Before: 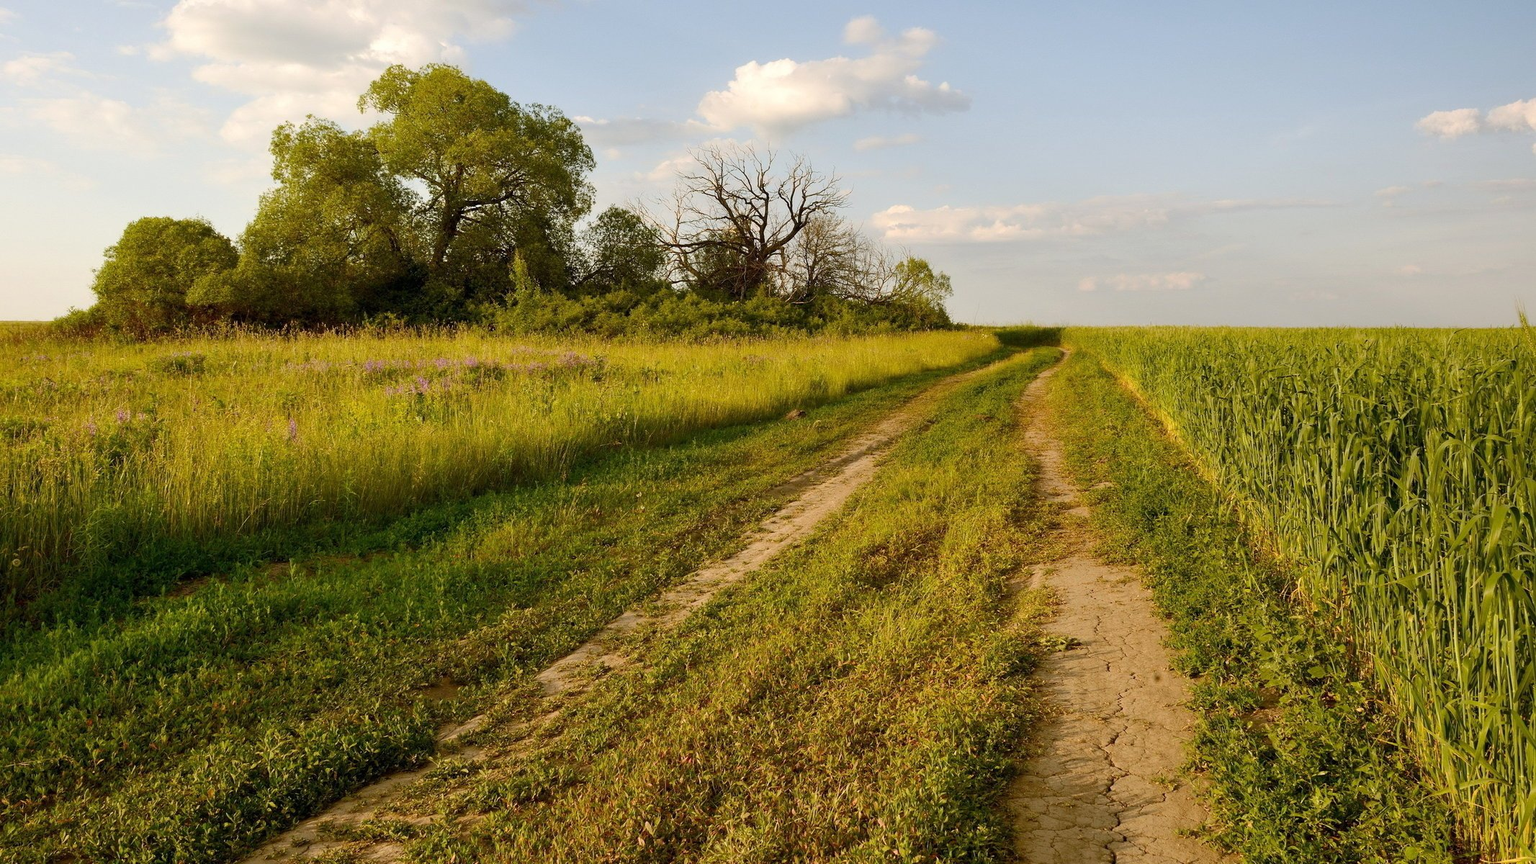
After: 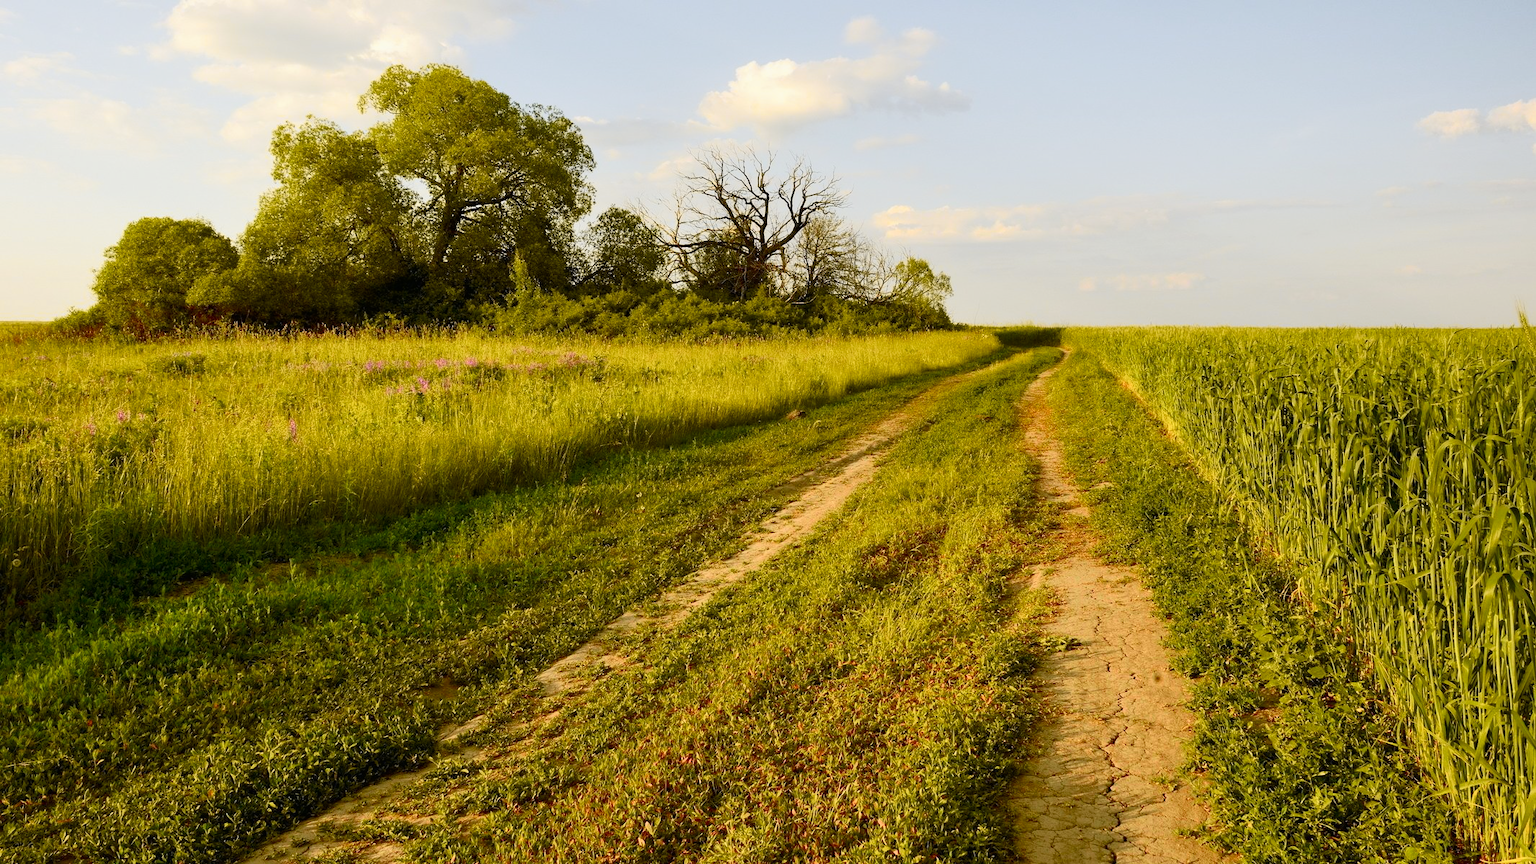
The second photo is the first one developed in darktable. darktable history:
tone curve: curves: ch0 [(0, 0.006) (0.037, 0.022) (0.123, 0.105) (0.19, 0.173) (0.277, 0.279) (0.474, 0.517) (0.597, 0.662) (0.687, 0.774) (0.855, 0.891) (1, 0.982)]; ch1 [(0, 0) (0.243, 0.245) (0.422, 0.415) (0.493, 0.495) (0.508, 0.503) (0.544, 0.552) (0.557, 0.582) (0.626, 0.672) (0.694, 0.732) (1, 1)]; ch2 [(0, 0) (0.249, 0.216) (0.356, 0.329) (0.424, 0.442) (0.476, 0.483) (0.498, 0.5) (0.517, 0.519) (0.532, 0.539) (0.562, 0.596) (0.614, 0.662) (0.706, 0.757) (0.808, 0.809) (0.991, 0.968)], color space Lab, independent channels, preserve colors none
